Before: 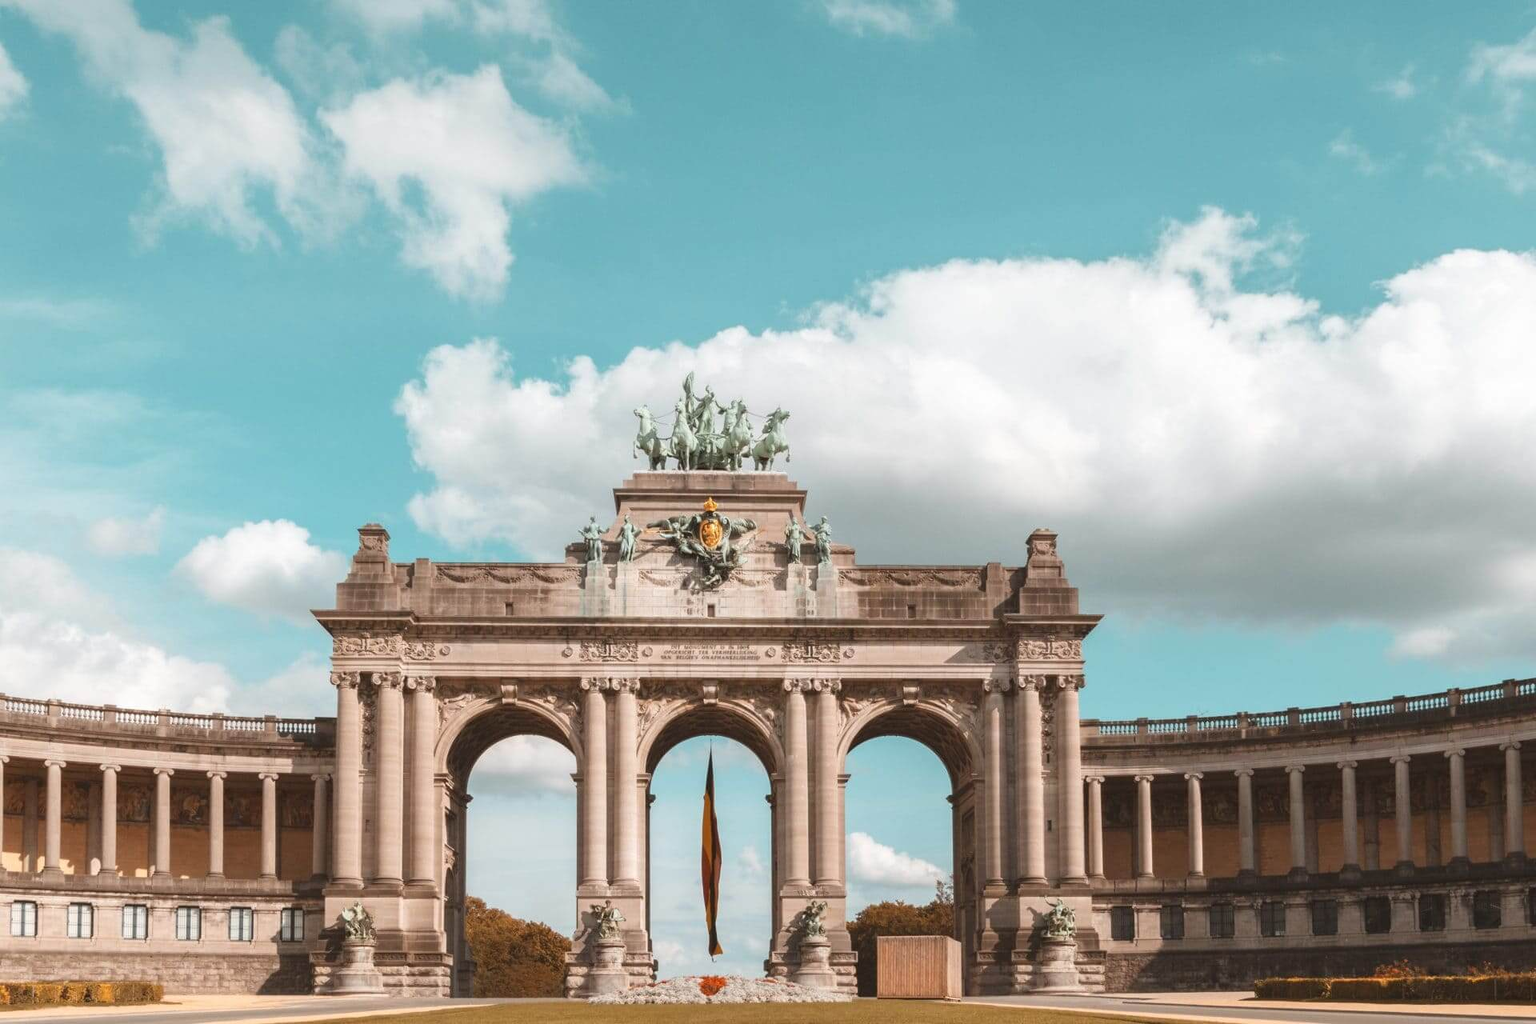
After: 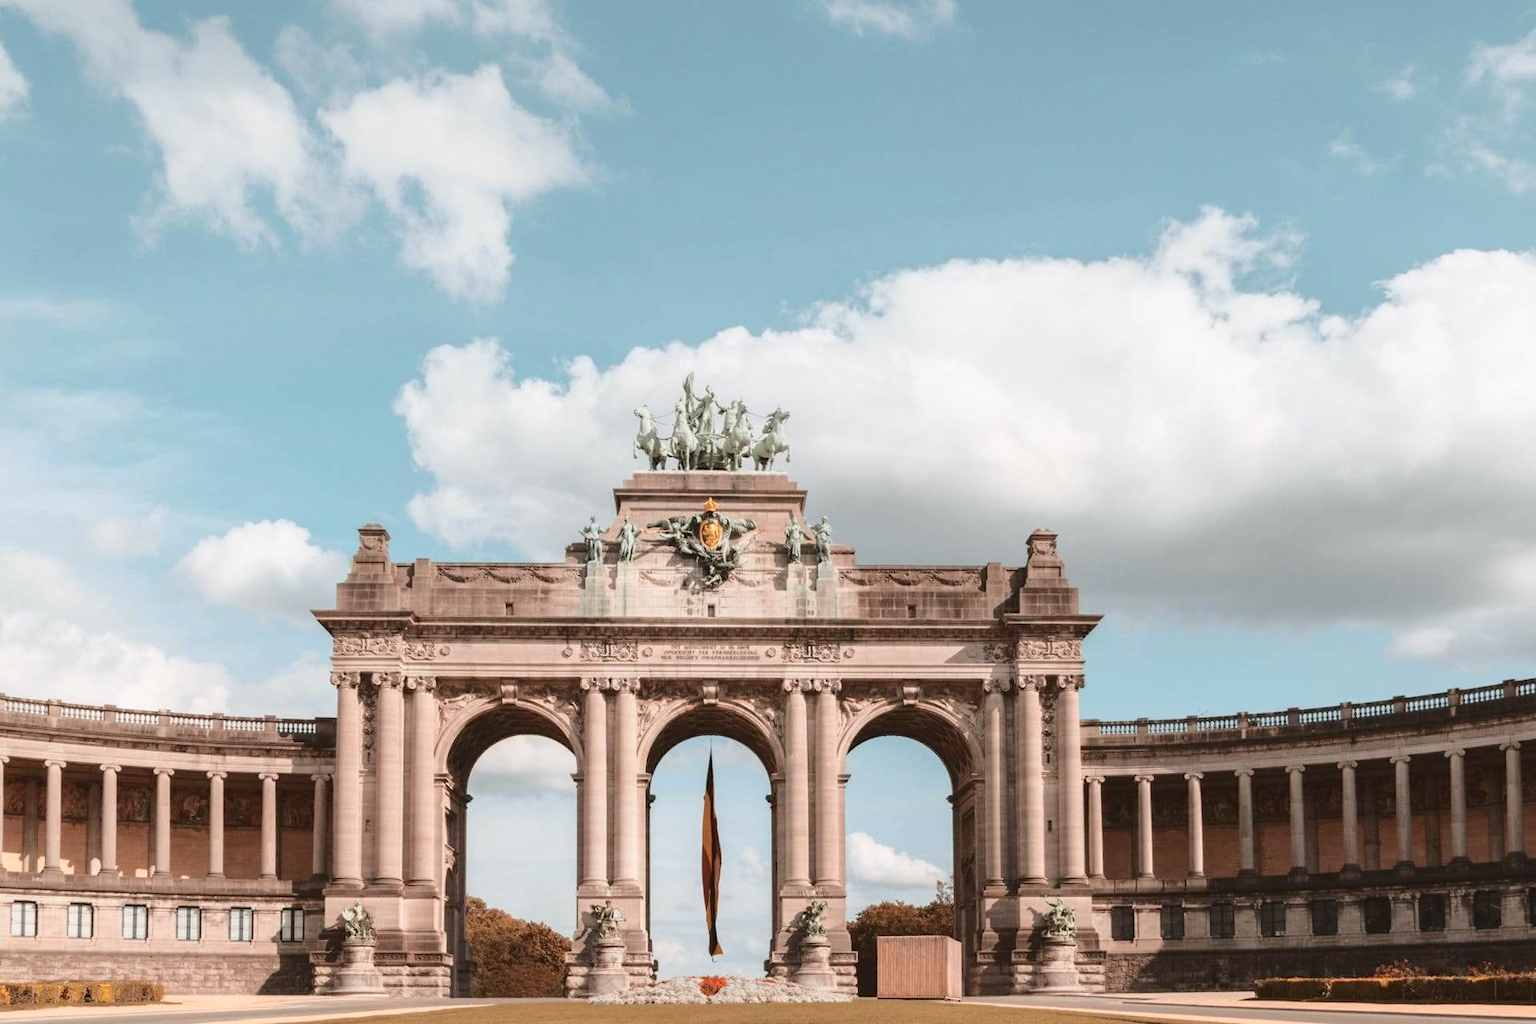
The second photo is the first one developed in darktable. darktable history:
tone equalizer: edges refinement/feathering 500, mask exposure compensation -1.57 EV, preserve details no
tone curve: curves: ch0 [(0.003, 0.015) (0.104, 0.07) (0.239, 0.201) (0.327, 0.317) (0.401, 0.443) (0.495, 0.55) (0.65, 0.68) (0.832, 0.858) (1, 0.977)]; ch1 [(0, 0) (0.161, 0.092) (0.35, 0.33) (0.379, 0.401) (0.447, 0.476) (0.495, 0.499) (0.515, 0.518) (0.55, 0.557) (0.621, 0.615) (0.718, 0.734) (1, 1)]; ch2 [(0, 0) (0.359, 0.372) (0.437, 0.437) (0.502, 0.501) (0.534, 0.537) (0.599, 0.586) (1, 1)], color space Lab, independent channels, preserve colors none
